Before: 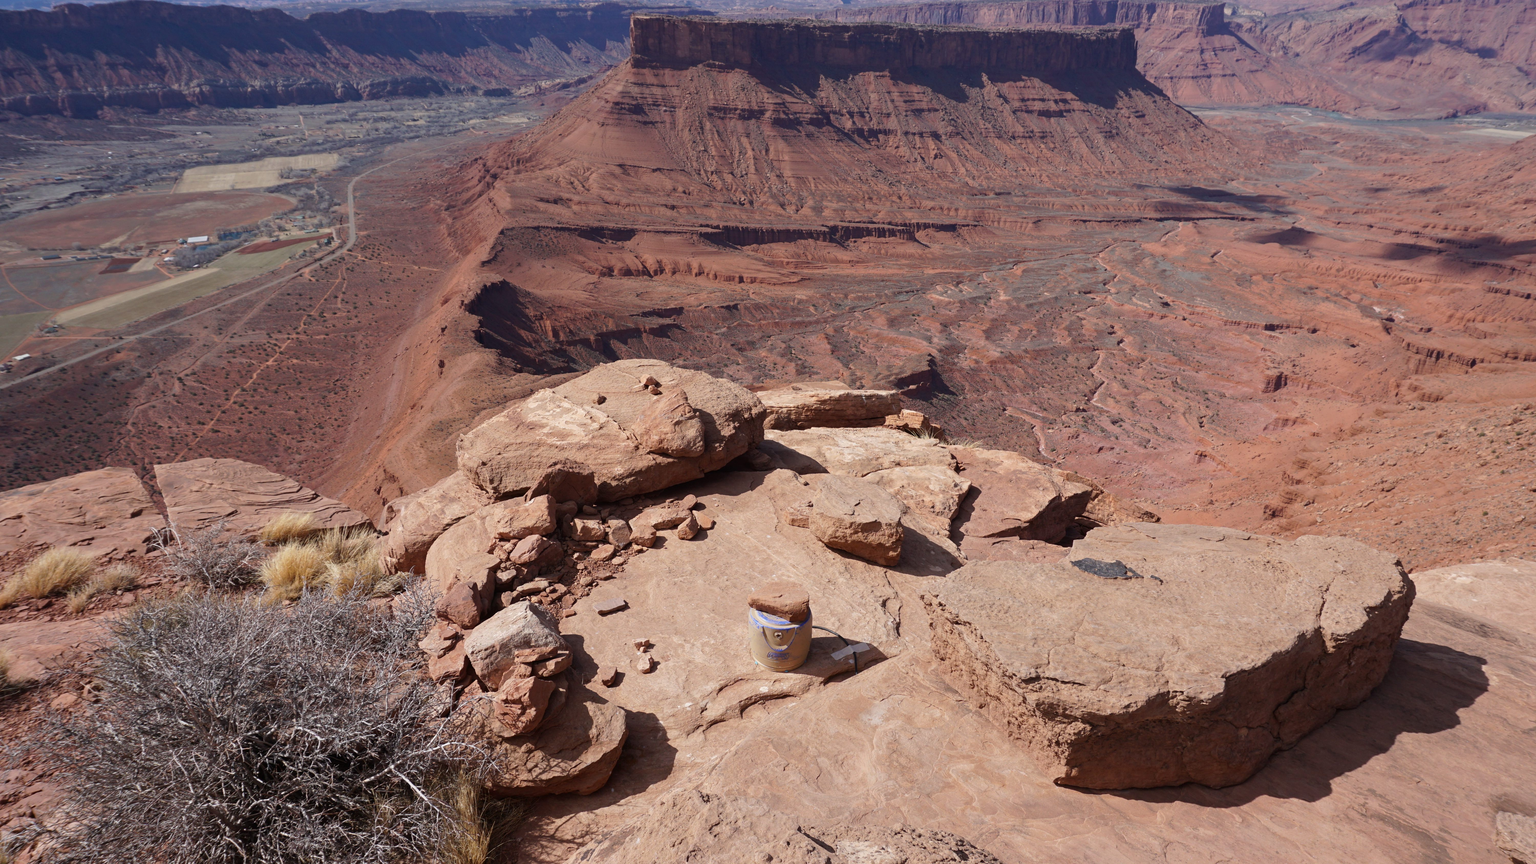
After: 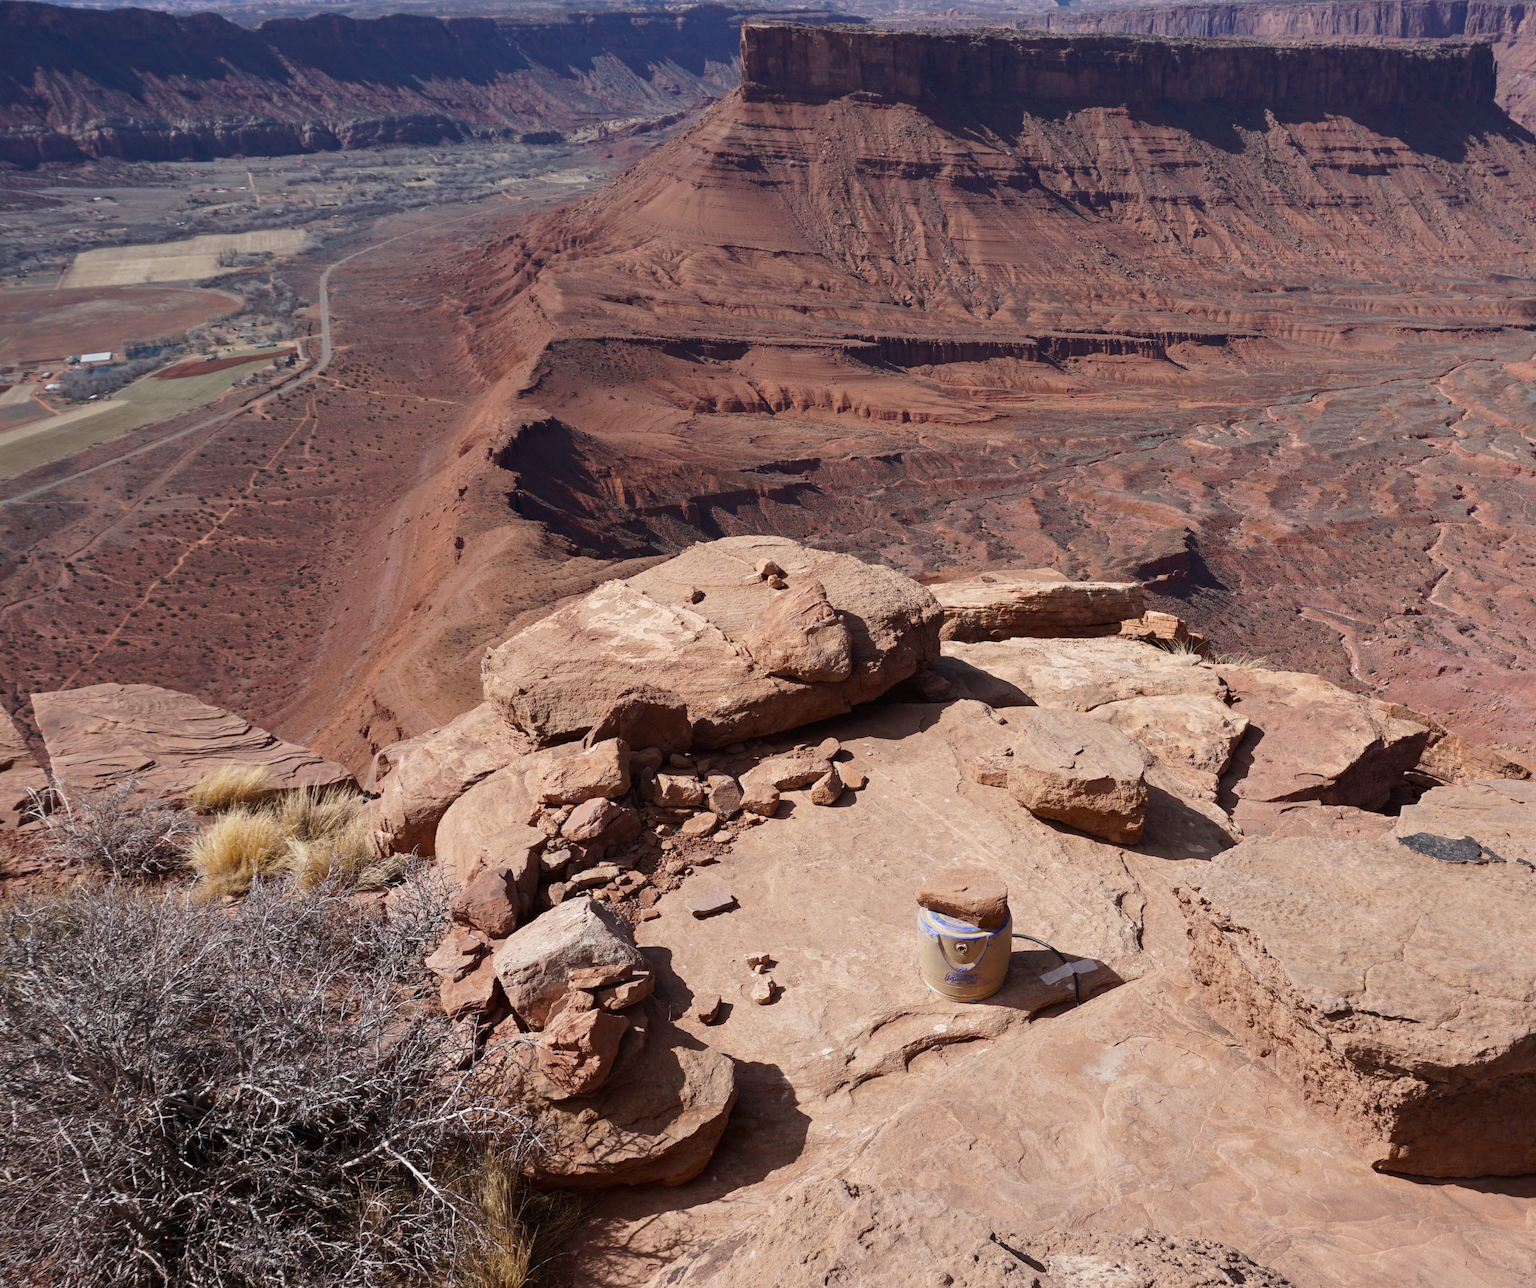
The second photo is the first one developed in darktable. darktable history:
contrast brightness saturation: contrast 0.107, saturation -0.152
color balance rgb: perceptual saturation grading › global saturation 17.657%
crop and rotate: left 8.709%, right 24.211%
color zones: curves: ch0 [(0, 0.5) (0.143, 0.5) (0.286, 0.5) (0.429, 0.5) (0.571, 0.5) (0.714, 0.476) (0.857, 0.5) (1, 0.5)]; ch2 [(0, 0.5) (0.143, 0.5) (0.286, 0.5) (0.429, 0.5) (0.571, 0.5) (0.714, 0.487) (0.857, 0.5) (1, 0.5)]
